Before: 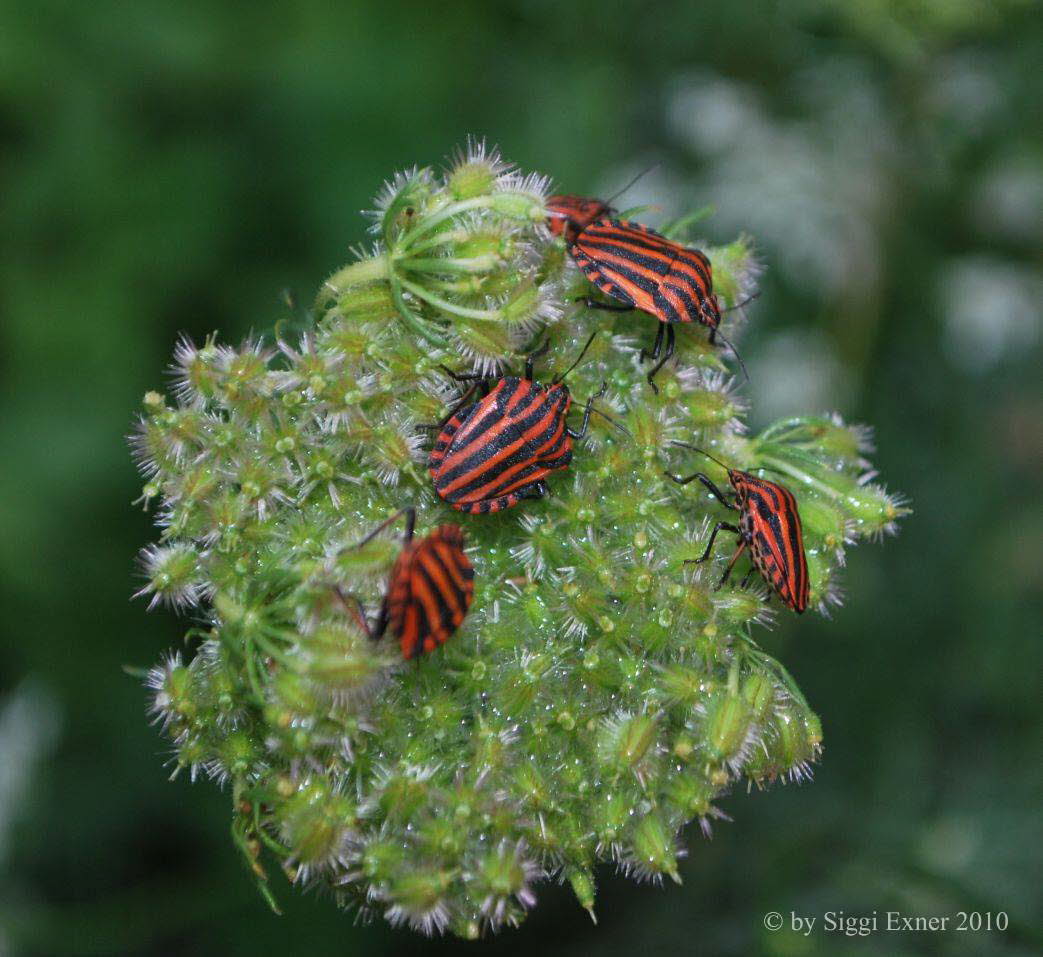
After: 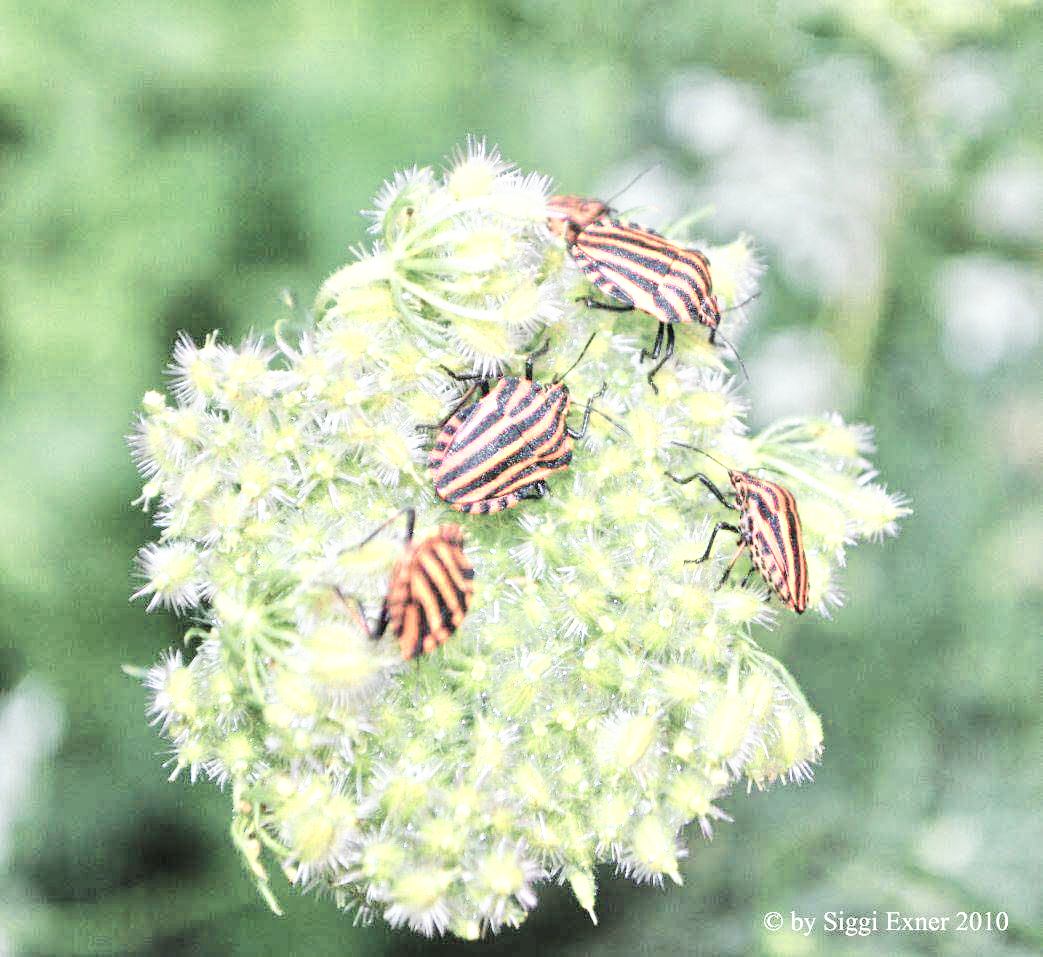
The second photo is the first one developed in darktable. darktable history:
tone equalizer: -8 EV 1.98 EV, -7 EV 1.99 EV, -6 EV 2 EV, -5 EV 1.99 EV, -4 EV 1.97 EV, -3 EV 1.49 EV, -2 EV 0.982 EV, -1 EV 0.478 EV
color zones: curves: ch0 [(0, 0.6) (0.129, 0.585) (0.193, 0.596) (0.429, 0.5) (0.571, 0.5) (0.714, 0.5) (0.857, 0.5) (1, 0.6)]; ch1 [(0, 0.453) (0.112, 0.245) (0.213, 0.252) (0.429, 0.233) (0.571, 0.231) (0.683, 0.242) (0.857, 0.296) (1, 0.453)]
base curve: curves: ch0 [(0, 0) (0.007, 0.004) (0.027, 0.03) (0.046, 0.07) (0.207, 0.54) (0.442, 0.872) (0.673, 0.972) (1, 1)], preserve colors none
